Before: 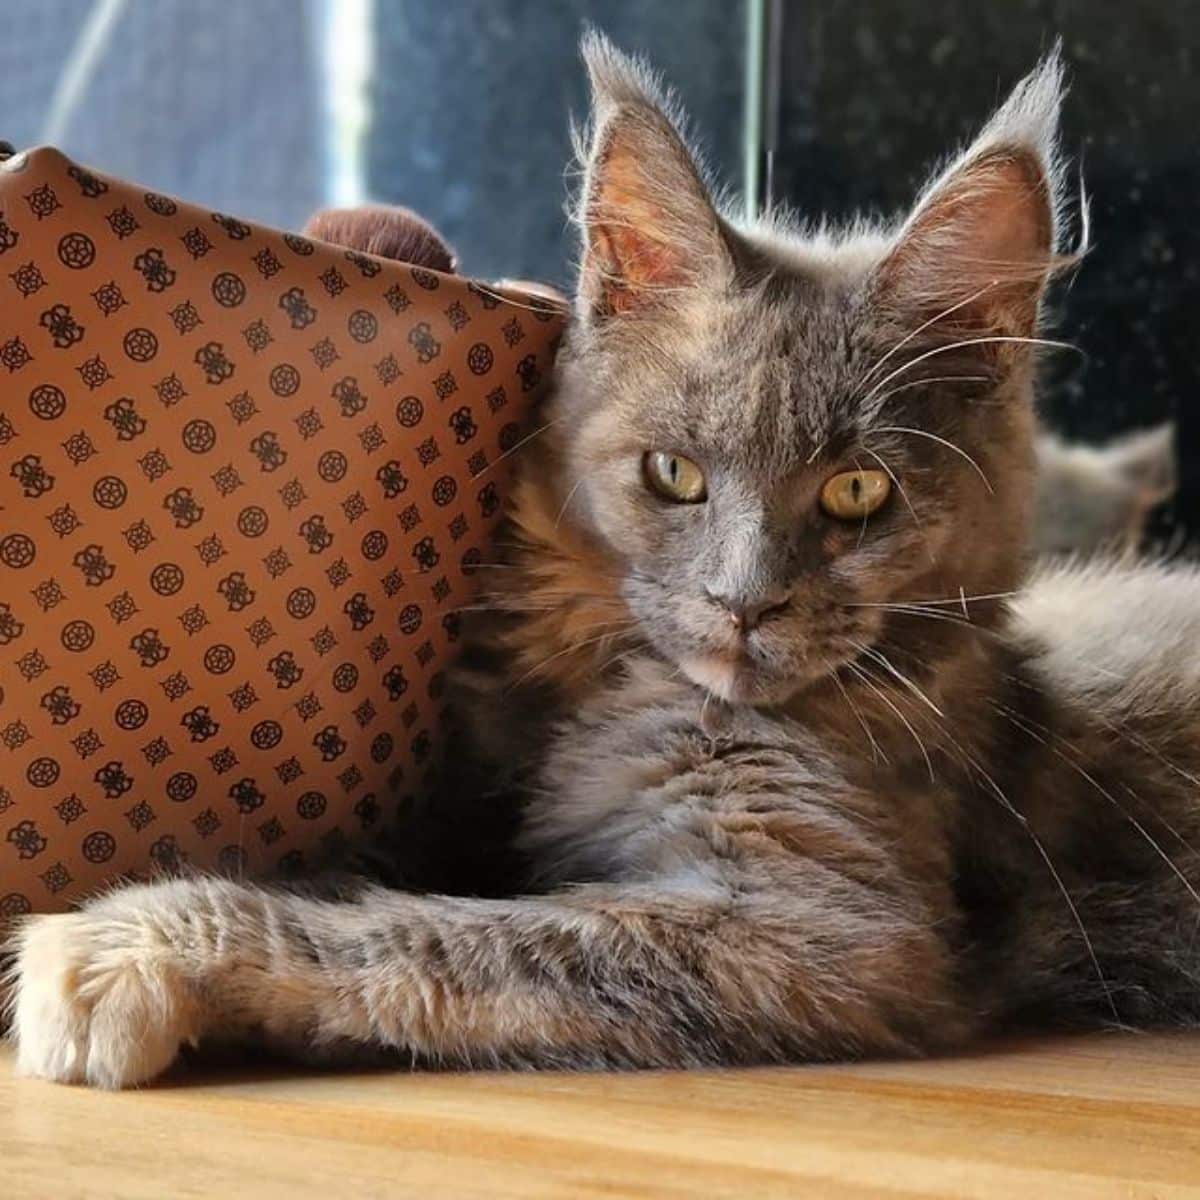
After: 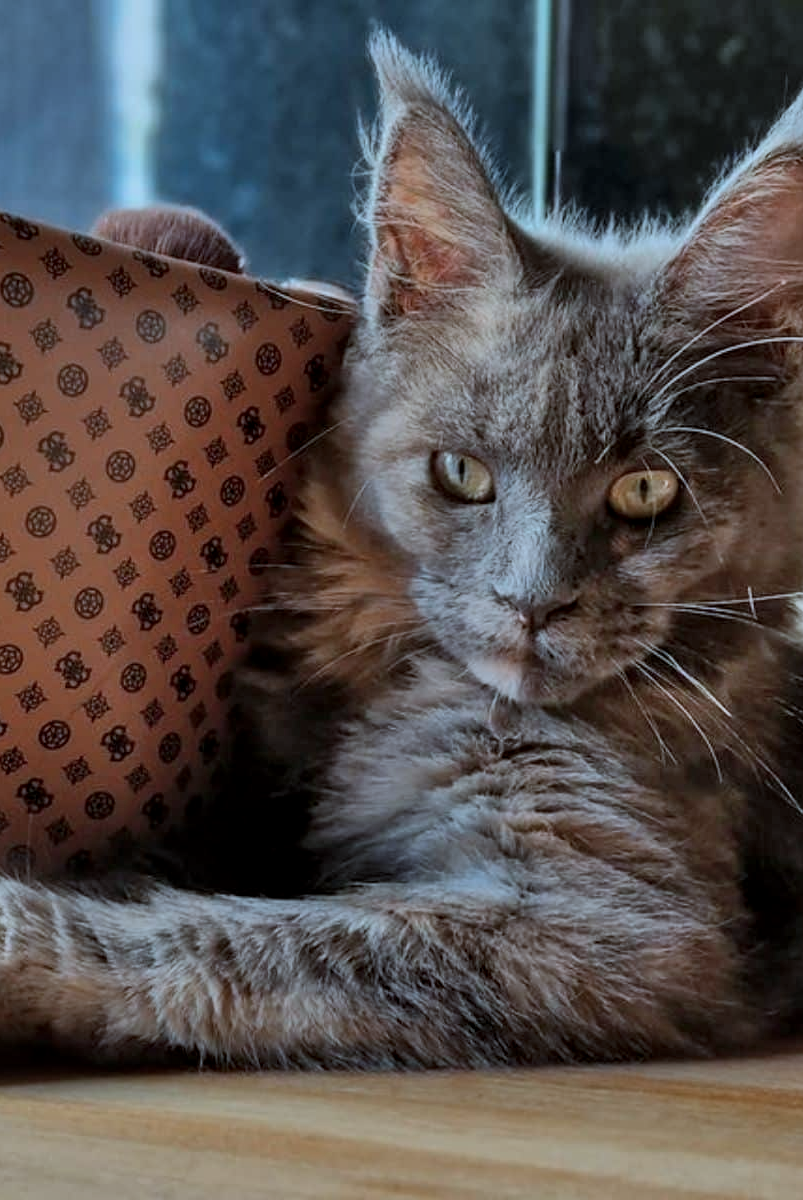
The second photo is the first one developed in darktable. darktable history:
local contrast: on, module defaults
exposure: exposure -0.907 EV, compensate highlight preservation false
color correction: highlights a* -9.69, highlights b* -21.74
crop and rotate: left 17.714%, right 15.308%
base curve: curves: ch0 [(0, 0) (0.303, 0.277) (1, 1)], preserve colors none
shadows and highlights: white point adjustment 0.845, soften with gaussian
